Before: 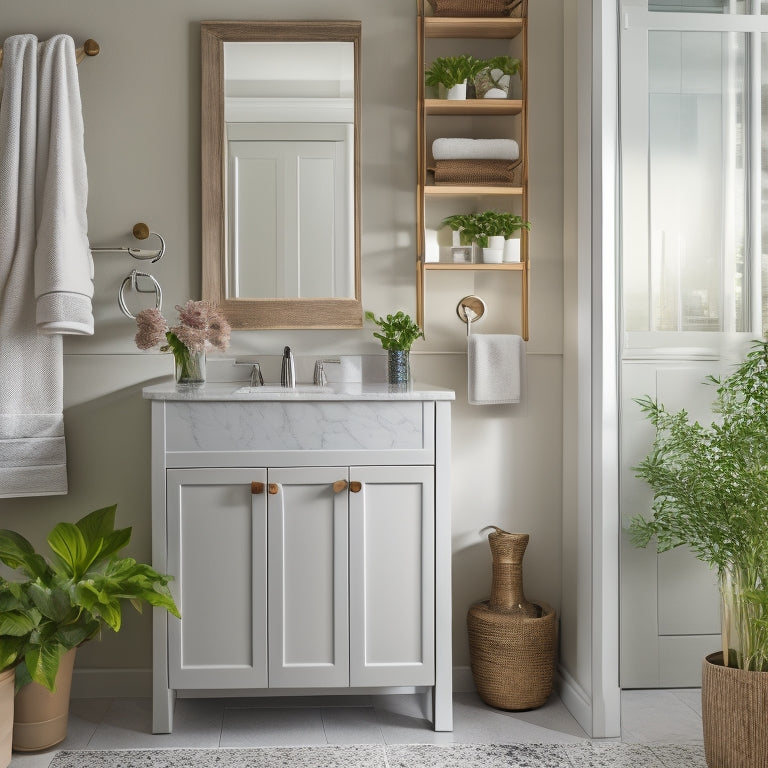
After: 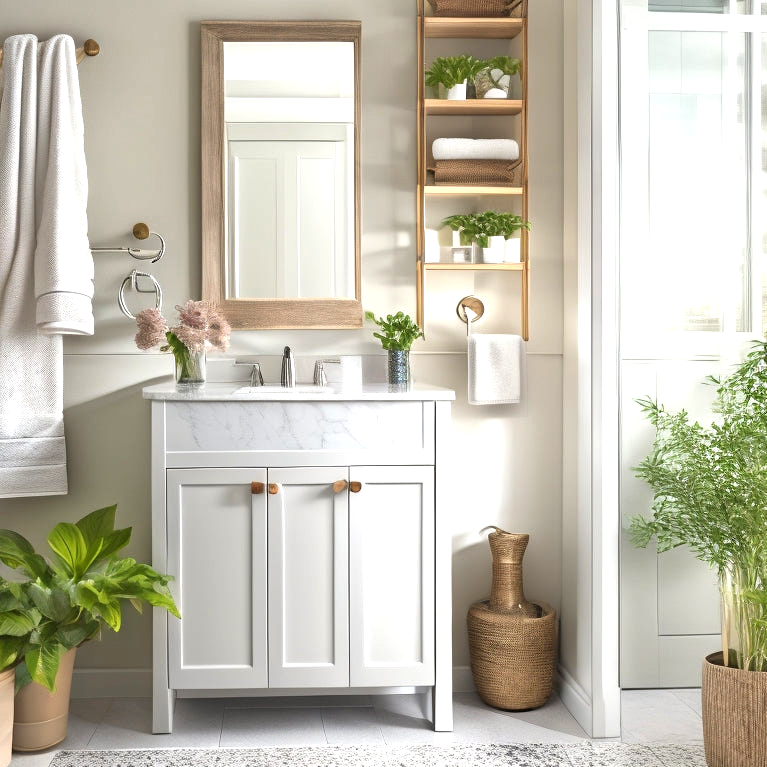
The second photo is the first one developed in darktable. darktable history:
exposure: black level correction 0.001, exposure 0.955 EV, compensate exposure bias true, compensate highlight preservation false
